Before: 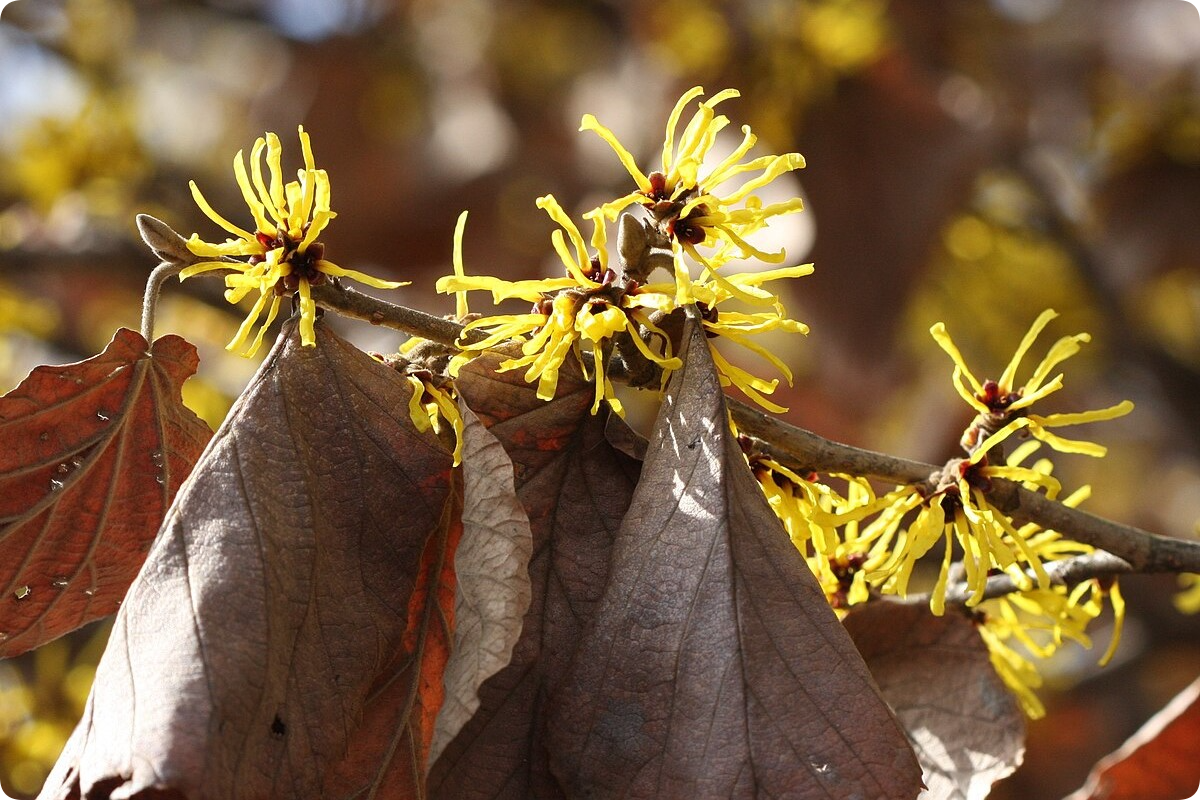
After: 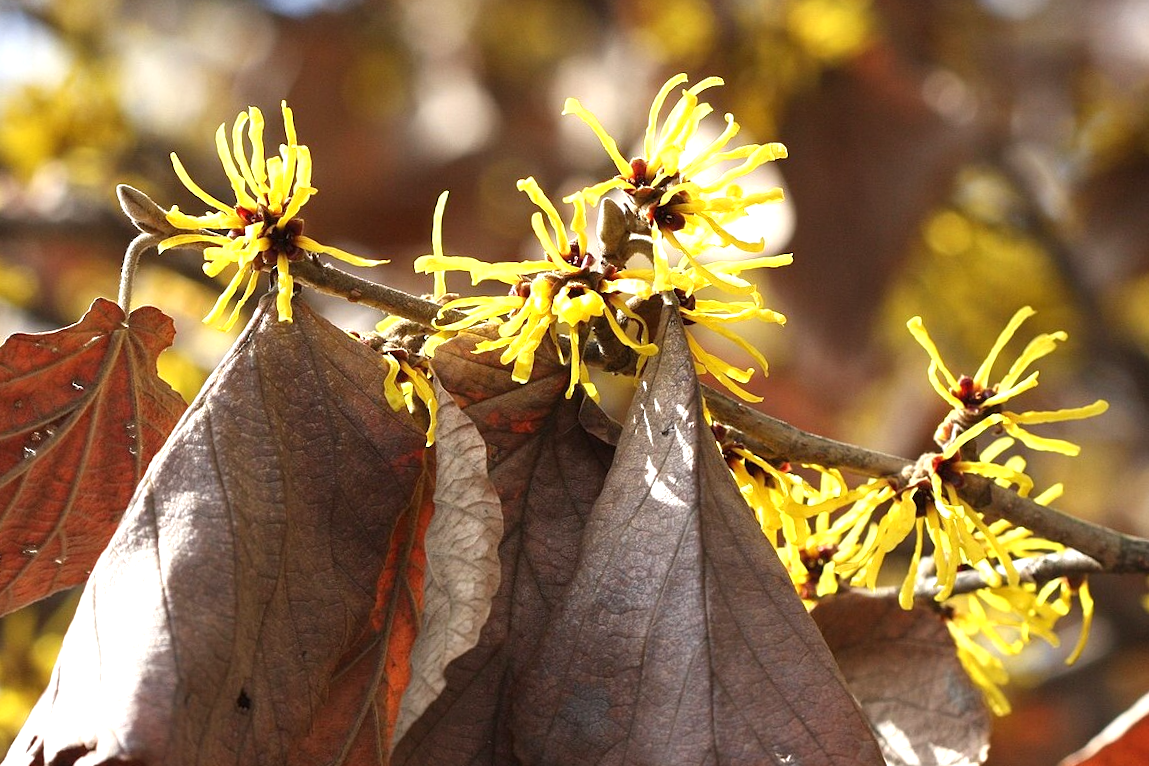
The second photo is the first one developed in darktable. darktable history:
exposure: exposure 0.6 EV, compensate highlight preservation false
crop and rotate: angle -1.69°
